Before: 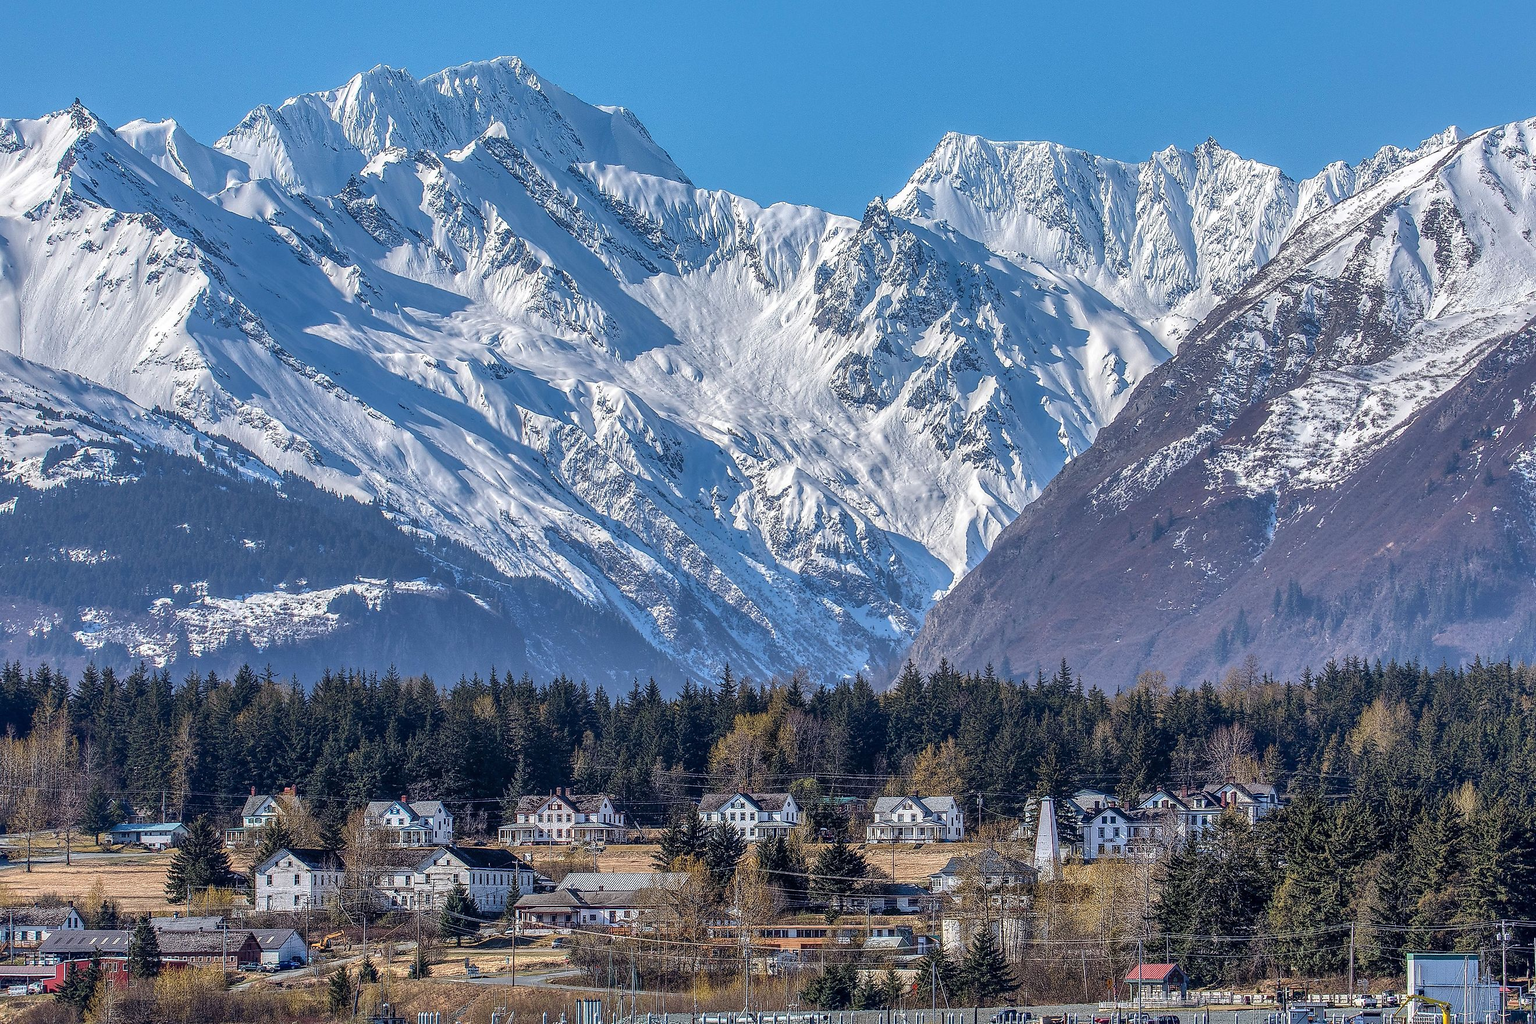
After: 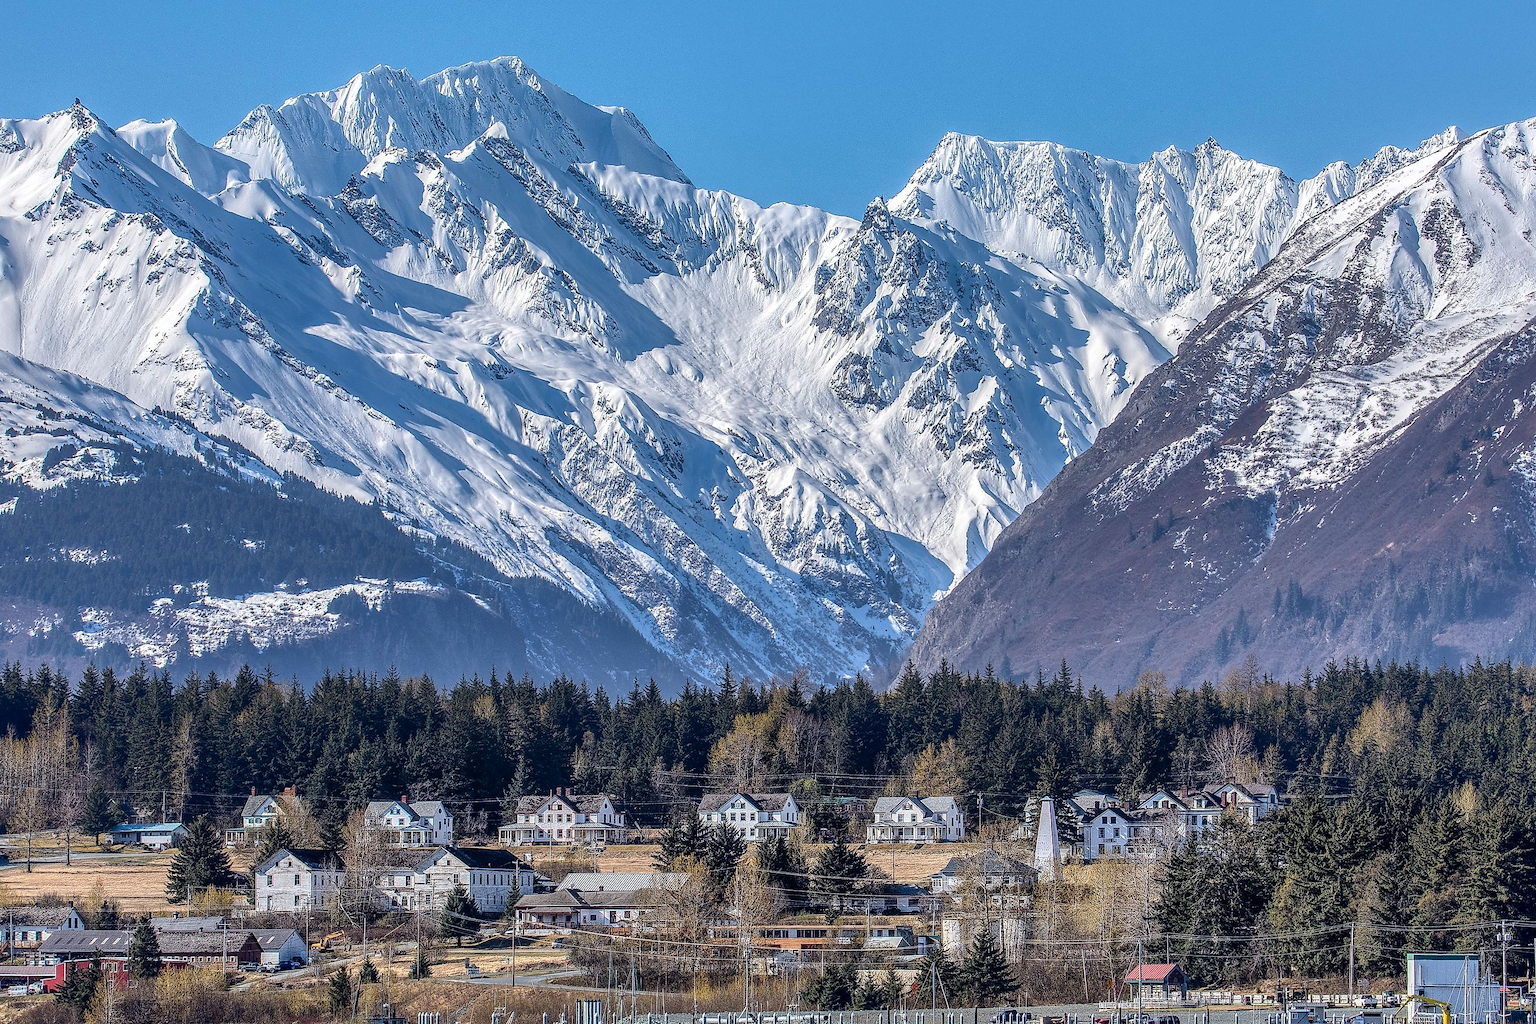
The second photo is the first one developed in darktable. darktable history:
contrast brightness saturation: contrast 0.142
